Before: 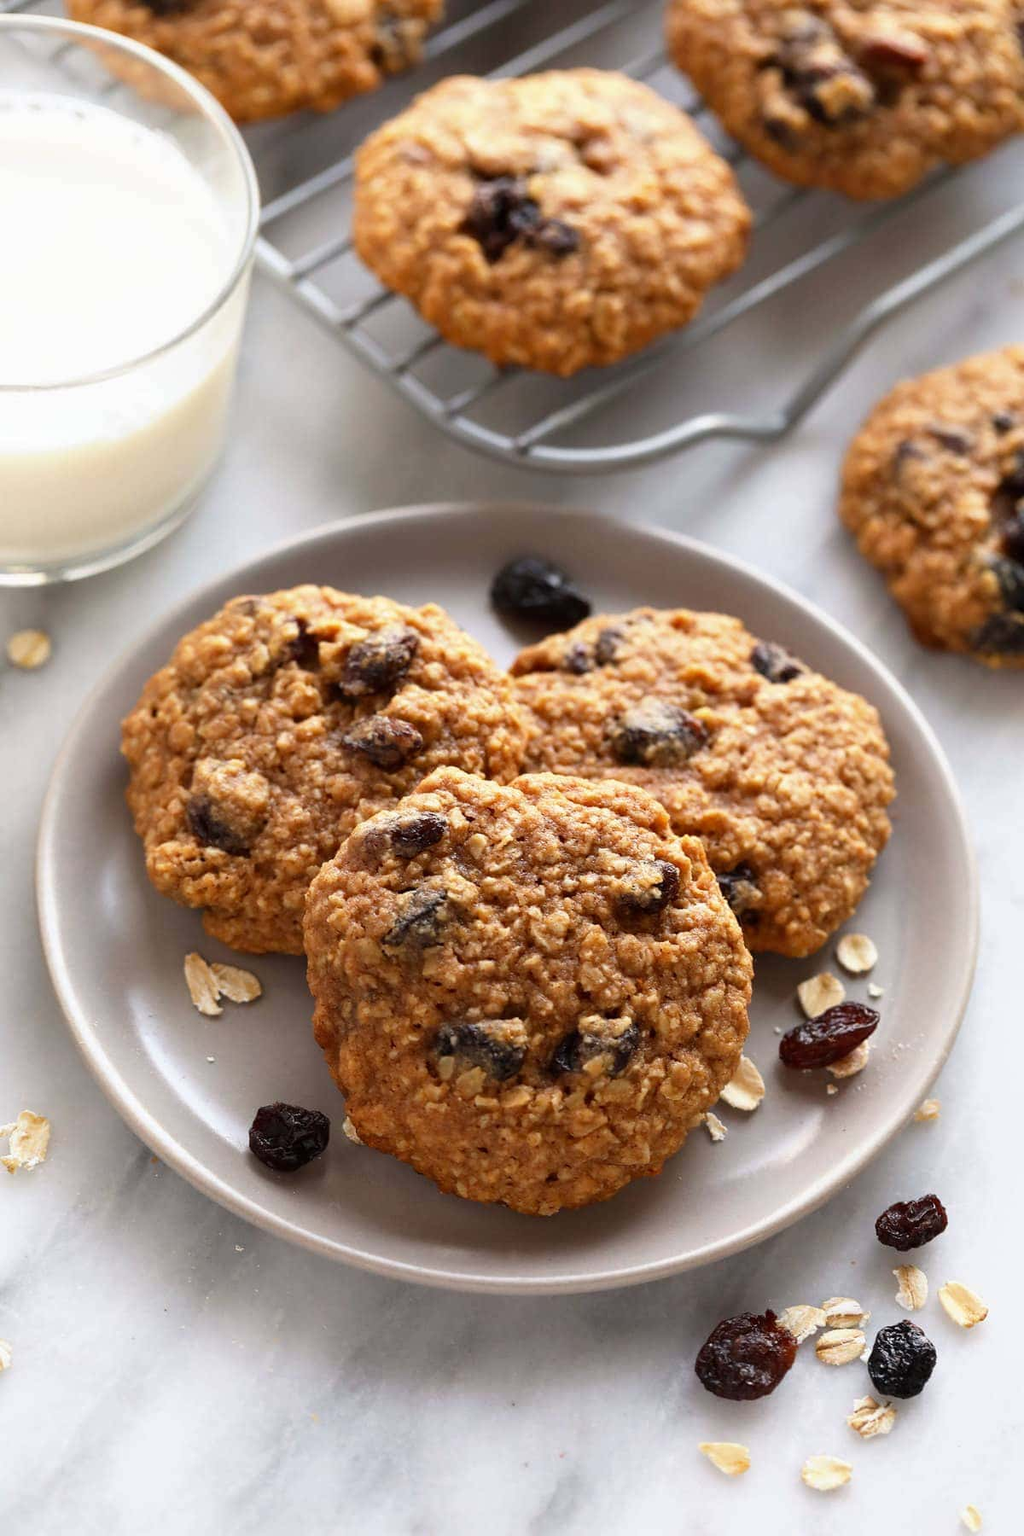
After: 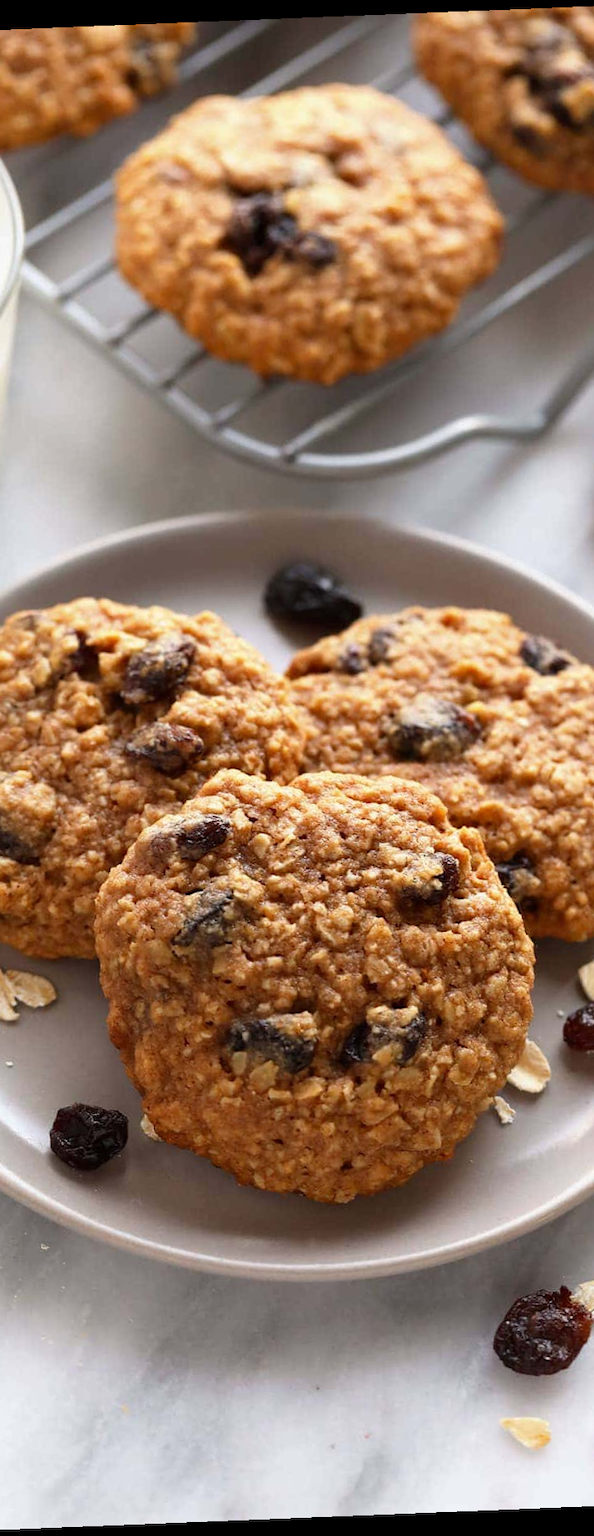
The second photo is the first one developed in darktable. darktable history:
crop and rotate: left 22.516%, right 21.234%
rotate and perspective: rotation -2.29°, automatic cropping off
